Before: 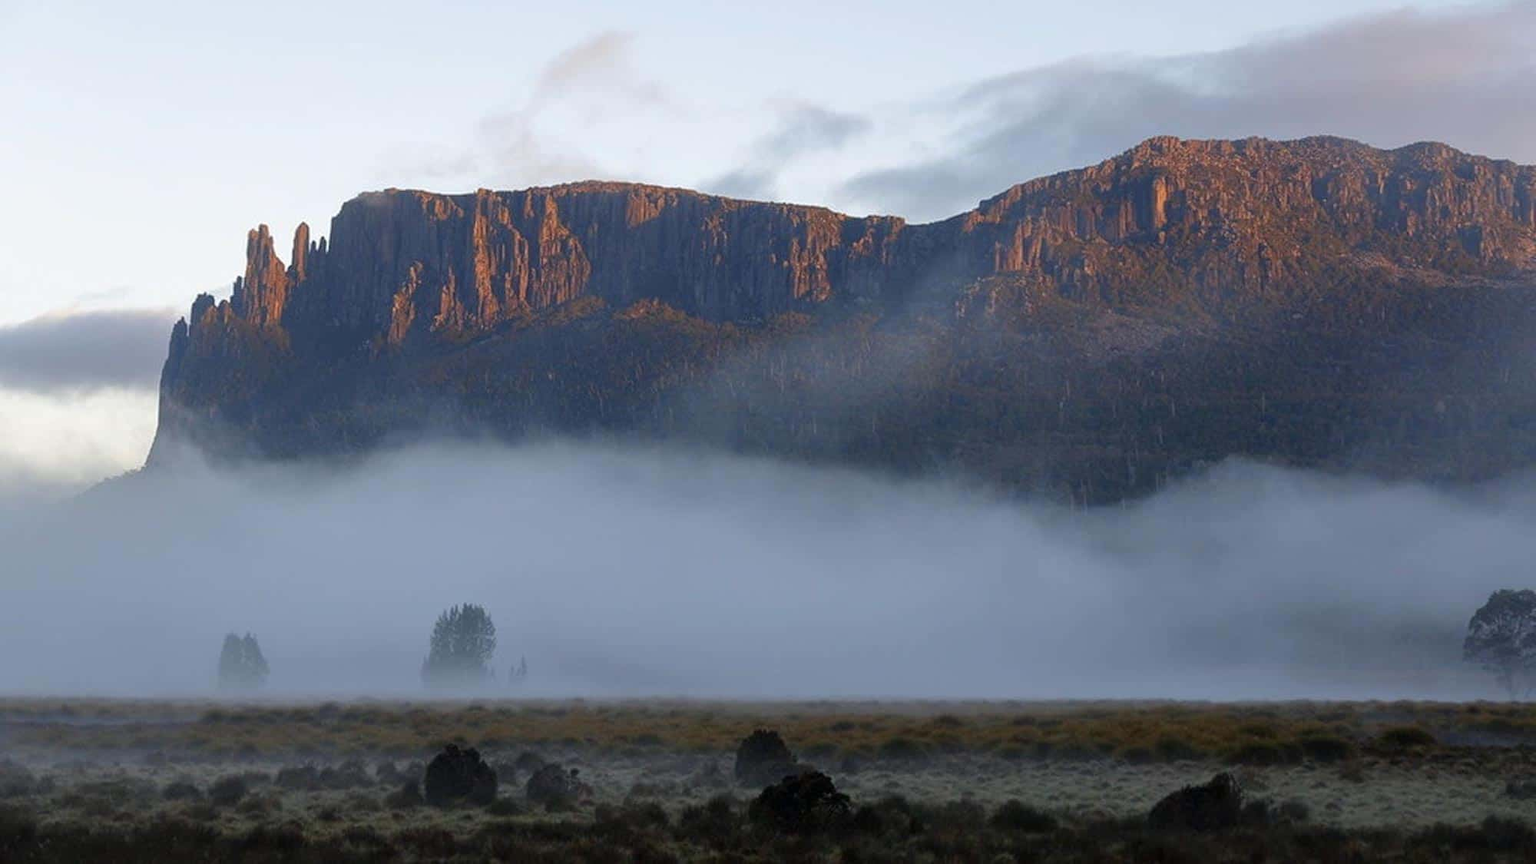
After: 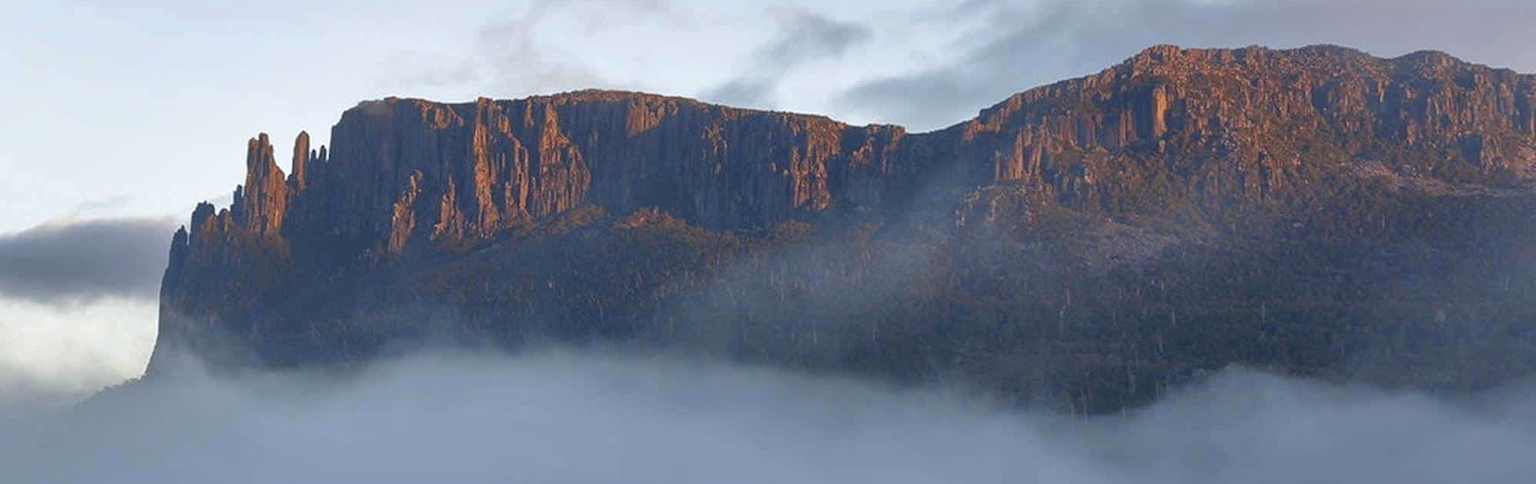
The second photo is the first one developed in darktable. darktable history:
shadows and highlights: low approximation 0.01, soften with gaussian
color calibration: illuminant same as pipeline (D50), adaptation none (bypass), gamut compression 1.72
crop and rotate: top 10.605%, bottom 33.274%
white balance: red 0.986, blue 1.01
